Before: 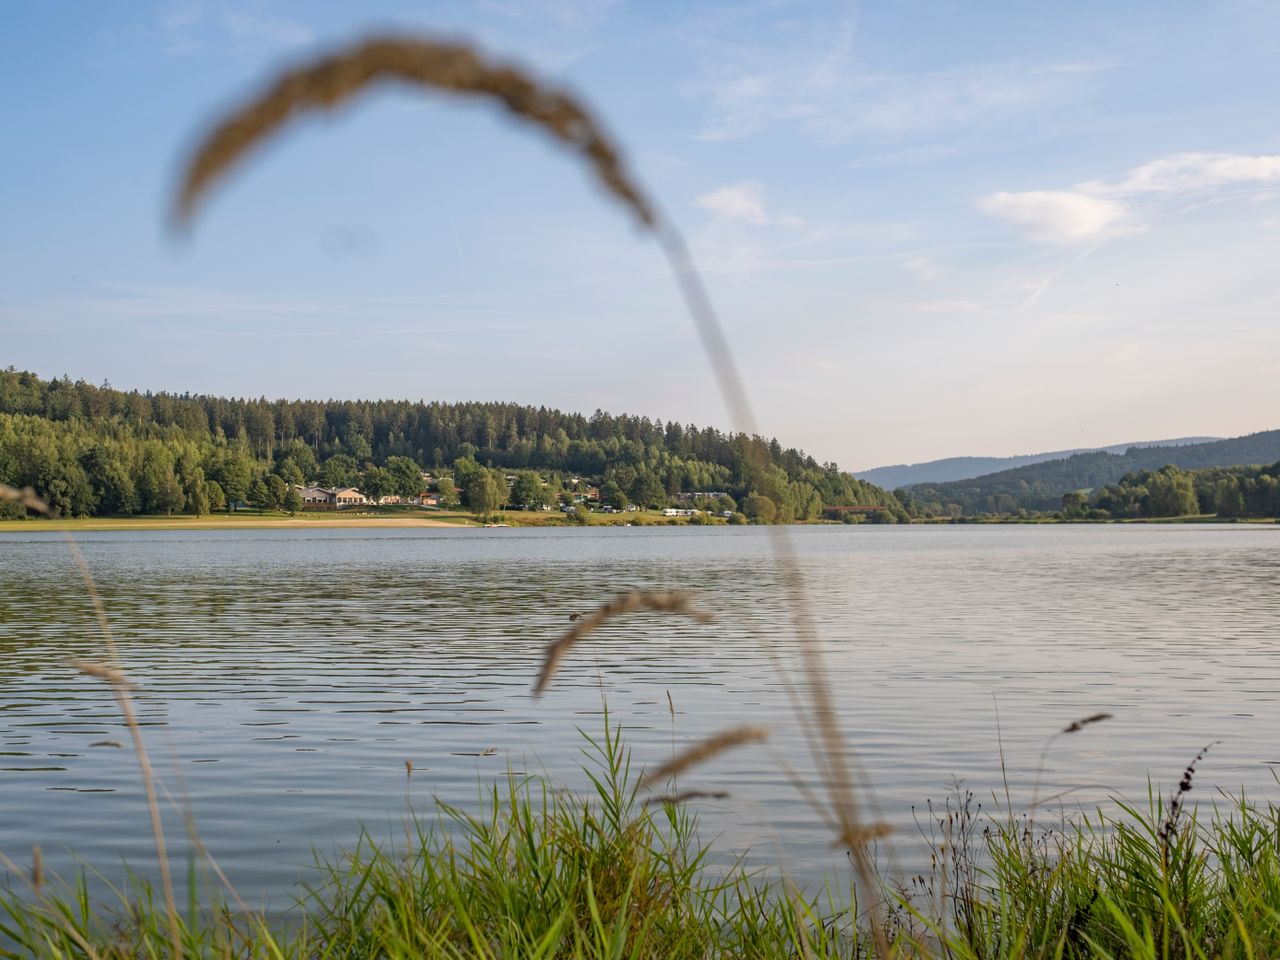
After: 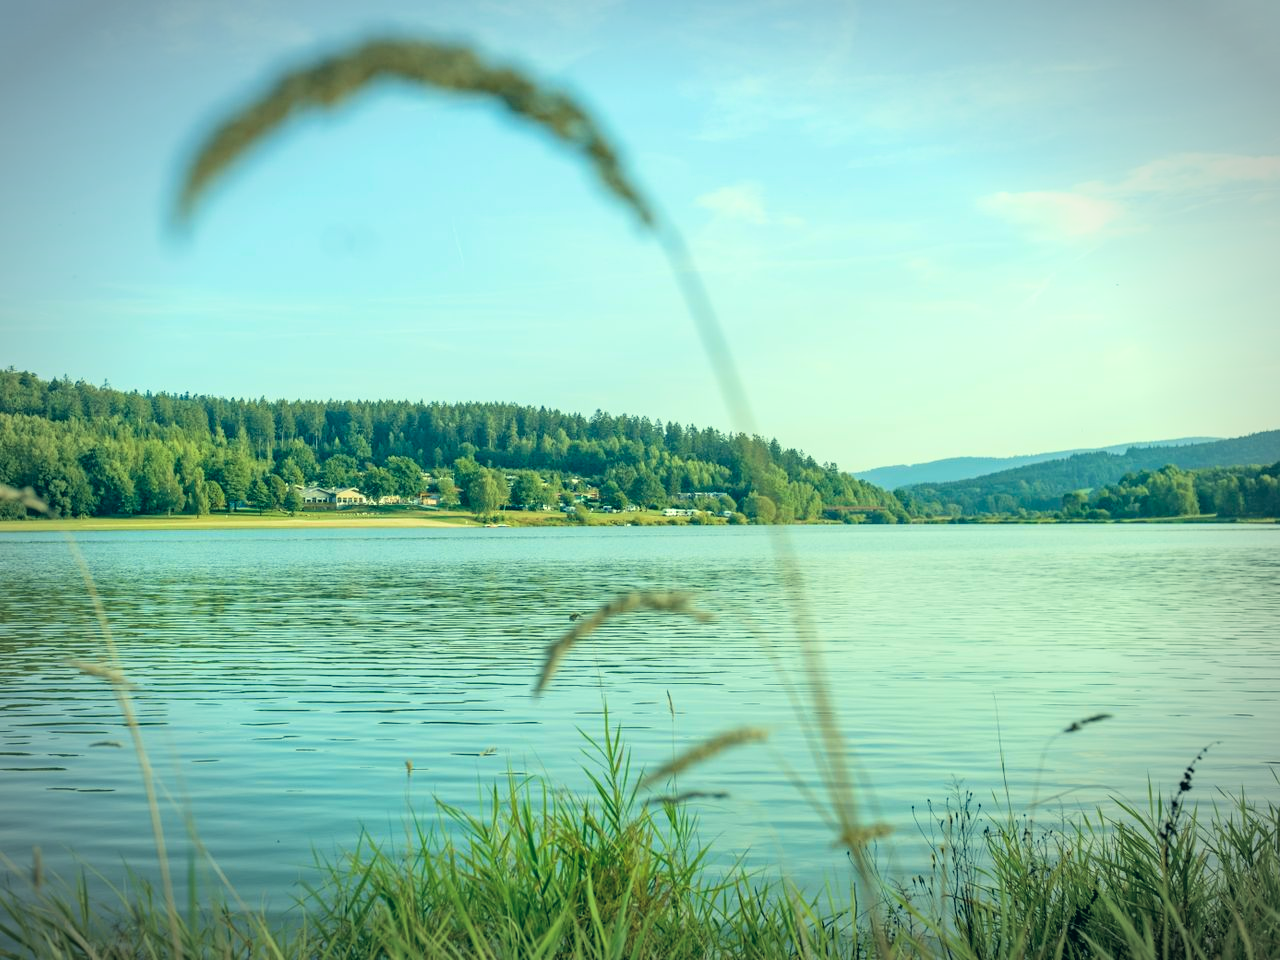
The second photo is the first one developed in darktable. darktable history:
exposure: exposure 0.3 EV, compensate highlight preservation false
contrast brightness saturation: contrast 0.14, brightness 0.21
vignetting: automatic ratio true
color correction: highlights a* -20.08, highlights b* 9.8, shadows a* -20.4, shadows b* -10.76
velvia: on, module defaults
